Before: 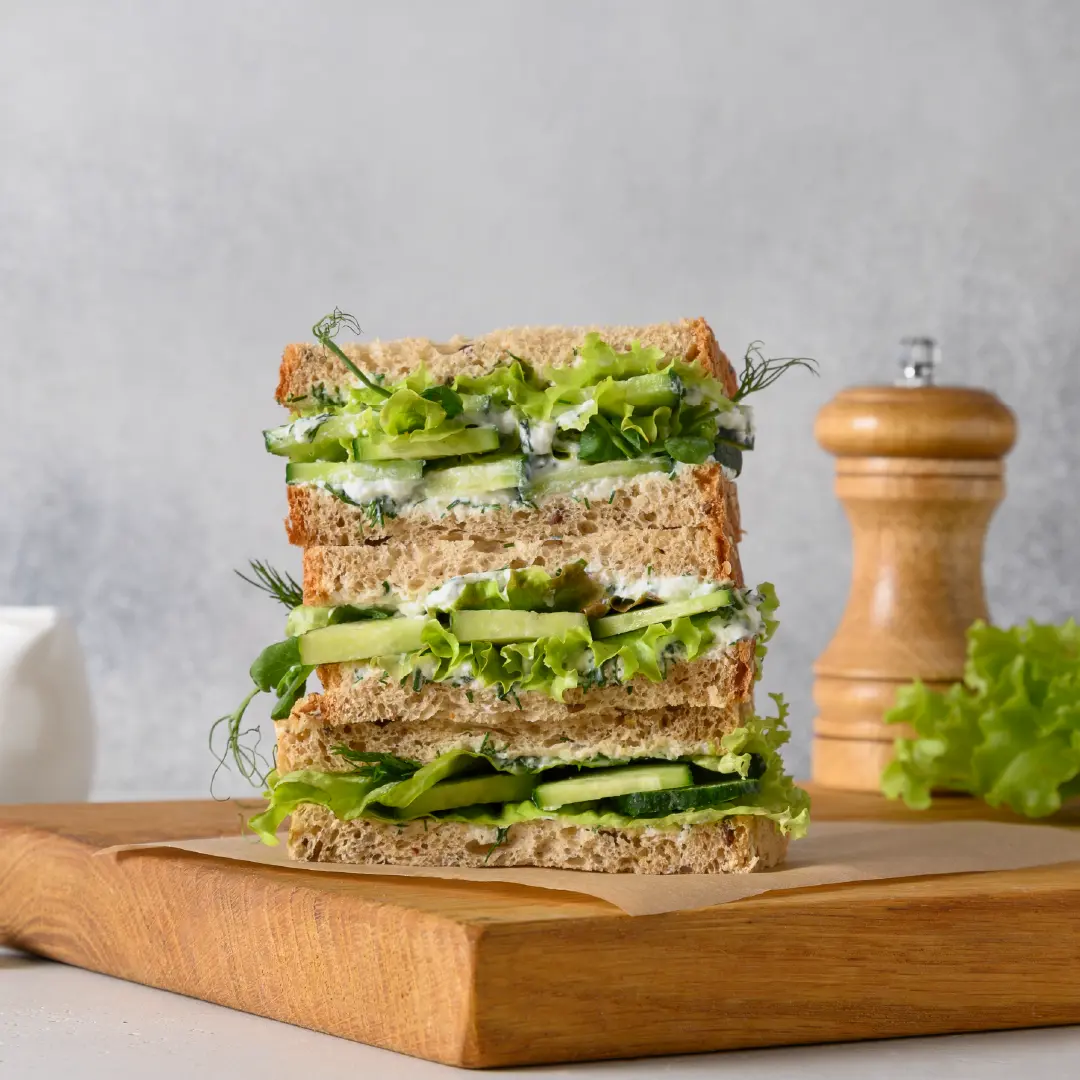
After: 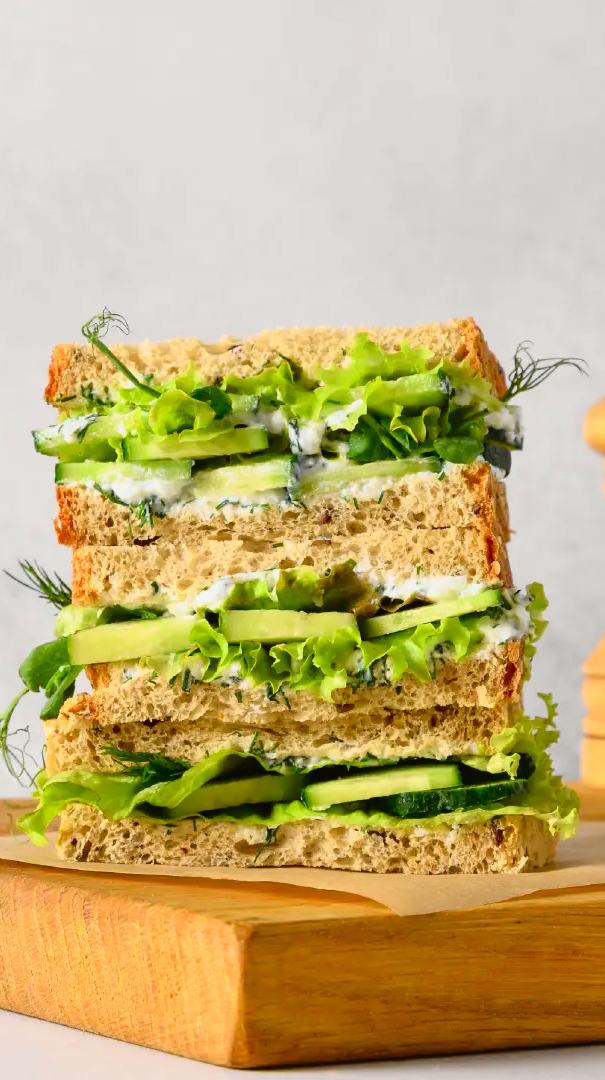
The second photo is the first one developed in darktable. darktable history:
crop: left 21.472%, right 22.491%
tone curve: curves: ch0 [(0, 0.021) (0.049, 0.044) (0.157, 0.131) (0.359, 0.419) (0.469, 0.544) (0.634, 0.722) (0.839, 0.909) (0.998, 0.978)]; ch1 [(0, 0) (0.437, 0.408) (0.472, 0.47) (0.502, 0.503) (0.527, 0.53) (0.564, 0.573) (0.614, 0.654) (0.669, 0.748) (0.859, 0.899) (1, 1)]; ch2 [(0, 0) (0.33, 0.301) (0.421, 0.443) (0.487, 0.504) (0.502, 0.509) (0.535, 0.537) (0.565, 0.595) (0.608, 0.667) (1, 1)], color space Lab, independent channels, preserve colors none
